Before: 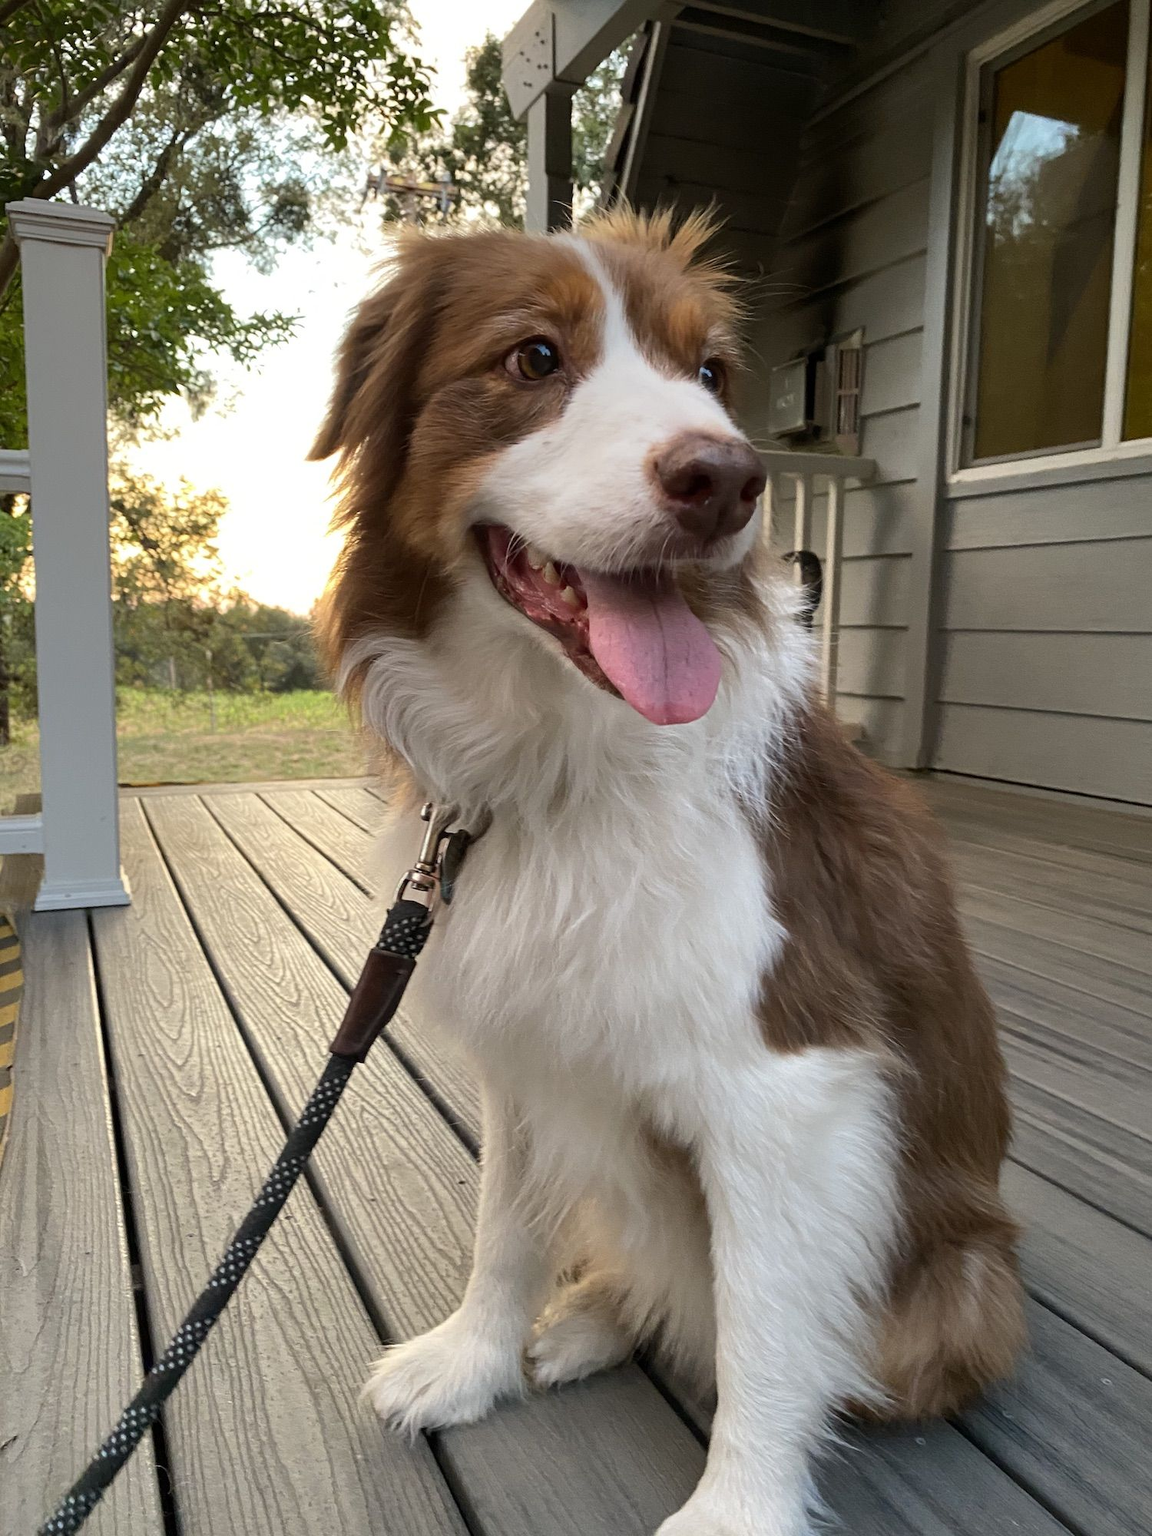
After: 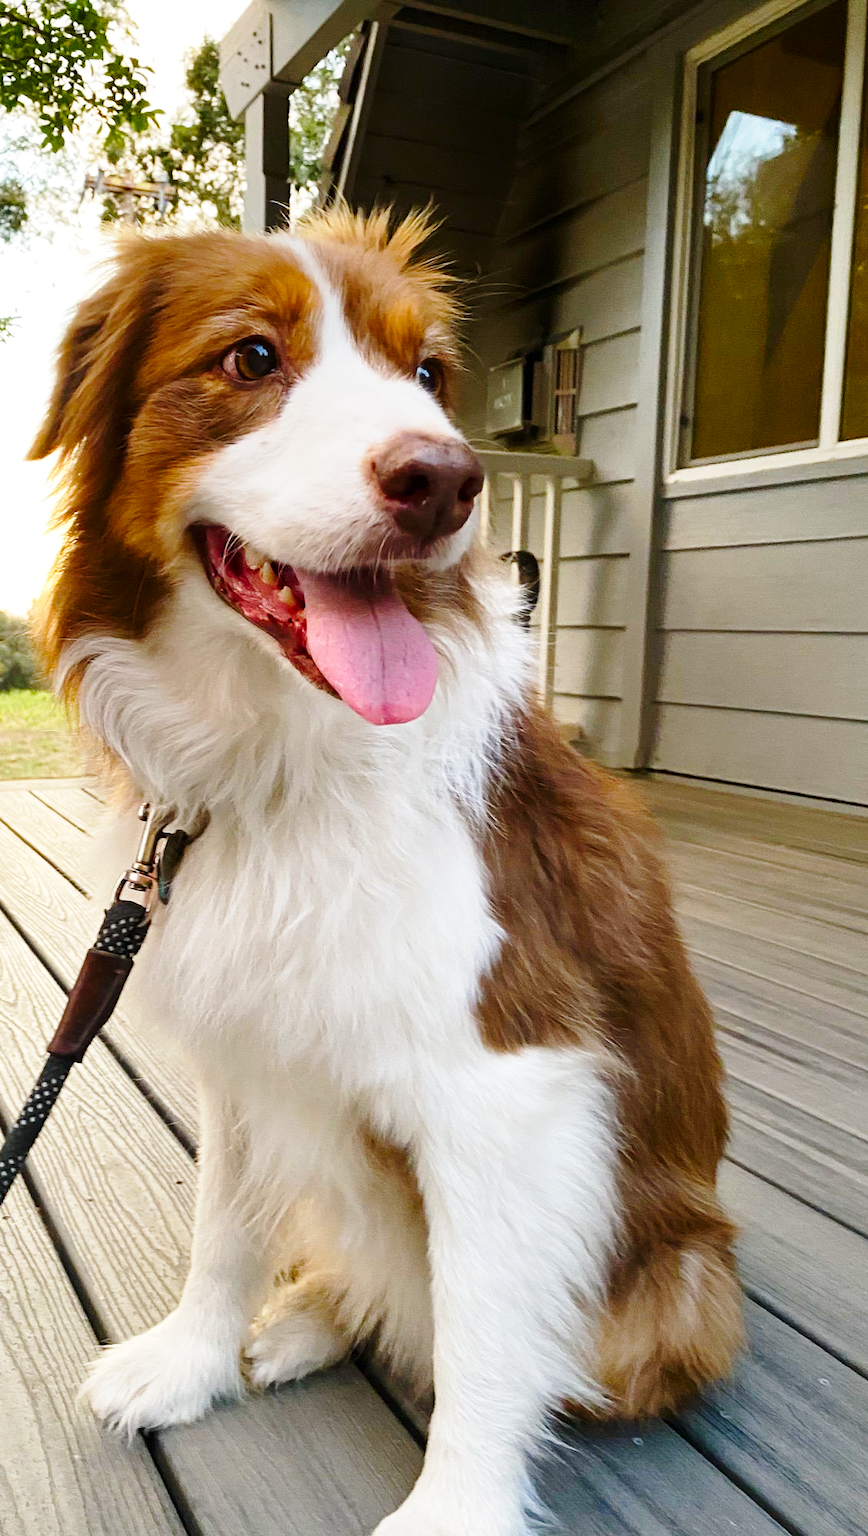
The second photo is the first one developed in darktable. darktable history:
base curve: curves: ch0 [(0, 0) (0.028, 0.03) (0.121, 0.232) (0.46, 0.748) (0.859, 0.968) (1, 1)], preserve colors none
crop and rotate: left 24.6%
color balance rgb: perceptual saturation grading › global saturation 35%, perceptual saturation grading › highlights -30%, perceptual saturation grading › shadows 35%, perceptual brilliance grading › global brilliance 3%, perceptual brilliance grading › highlights -3%, perceptual brilliance grading › shadows 3%
